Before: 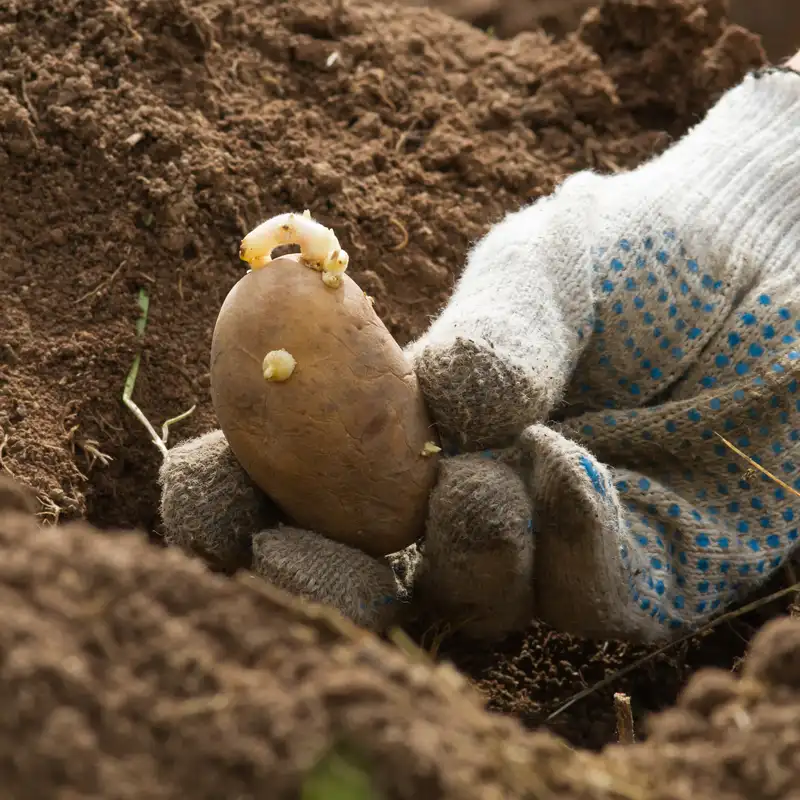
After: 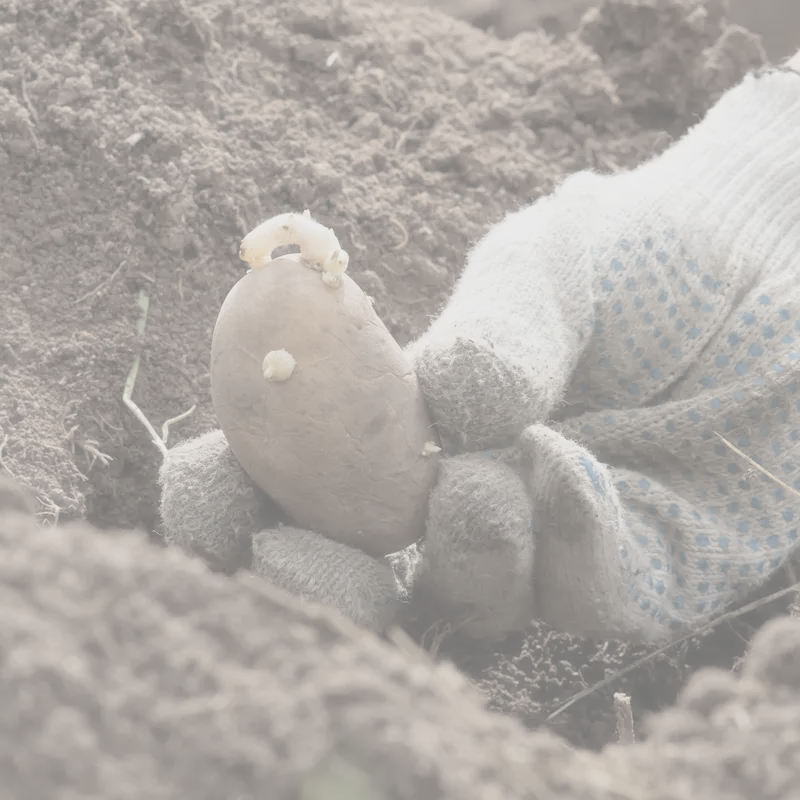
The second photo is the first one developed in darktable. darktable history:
contrast brightness saturation: contrast -0.32, brightness 0.75, saturation -0.78
haze removal: strength -0.1, adaptive false
